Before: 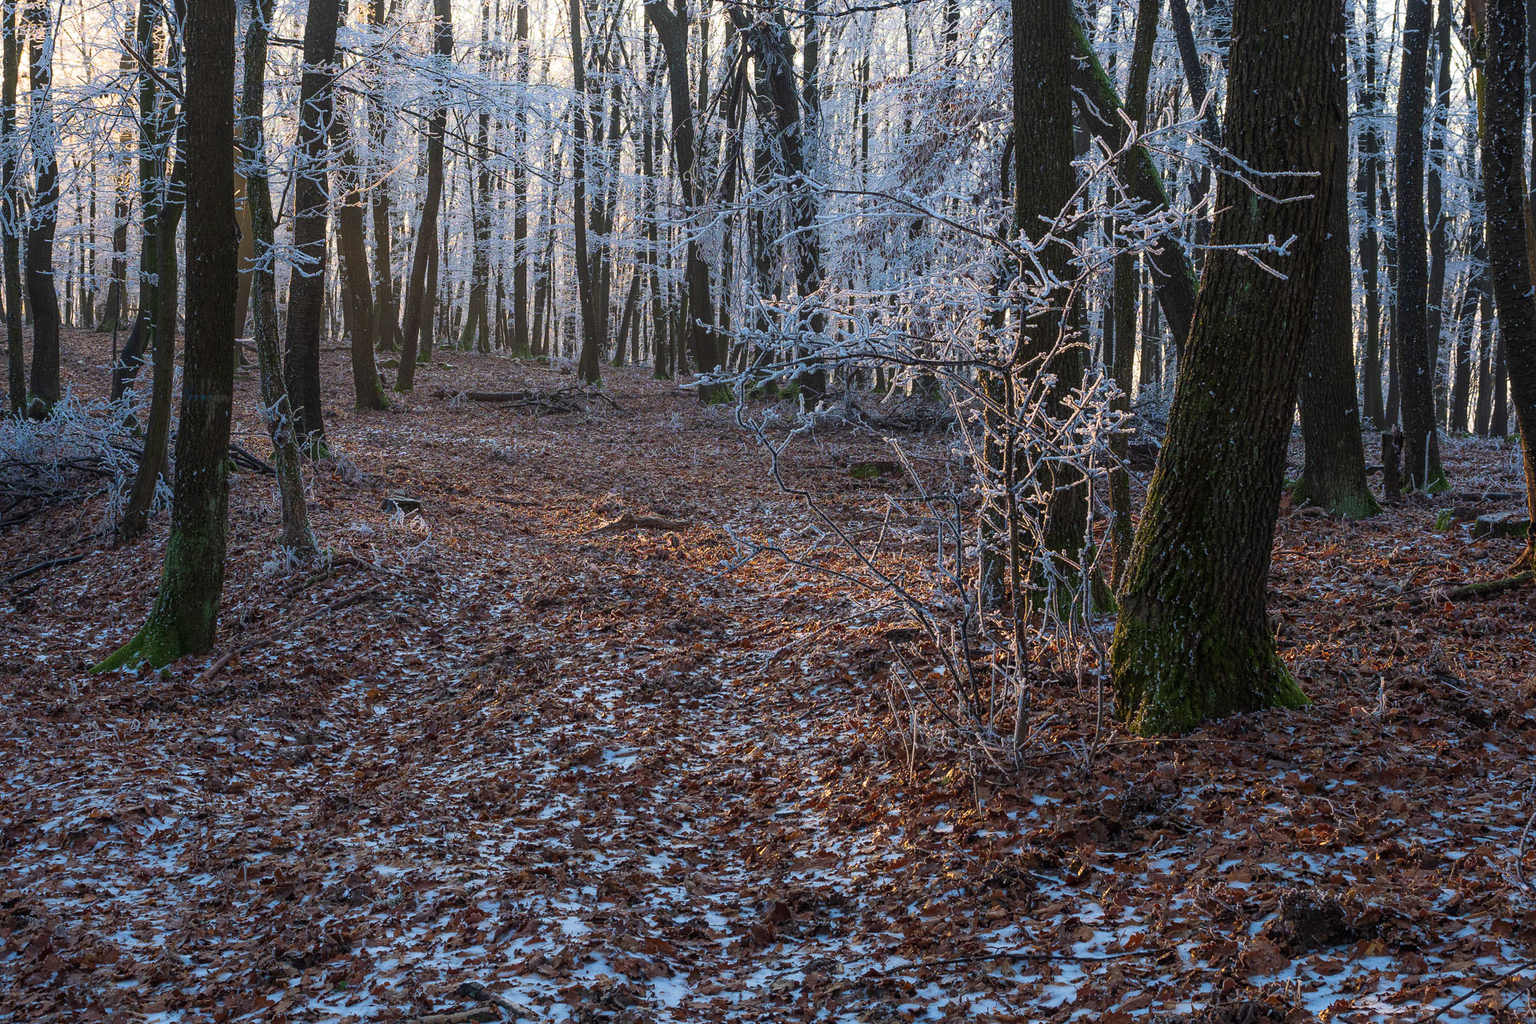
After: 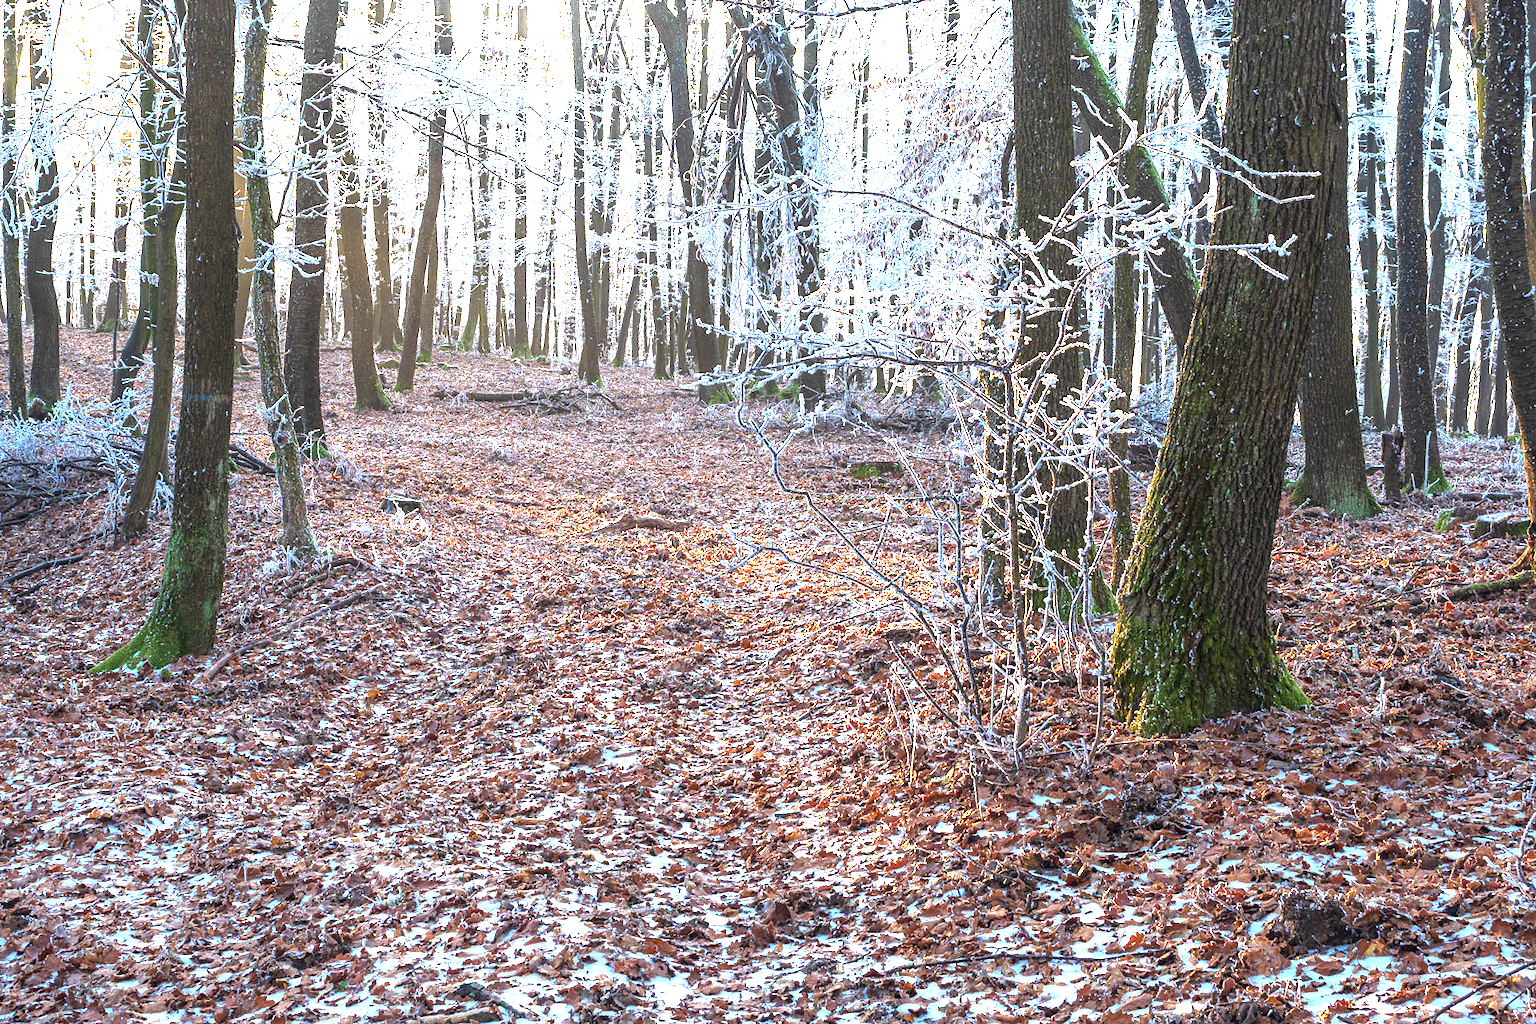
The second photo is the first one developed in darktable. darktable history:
exposure: exposure 2.03 EV, compensate exposure bias true, compensate highlight preservation false
